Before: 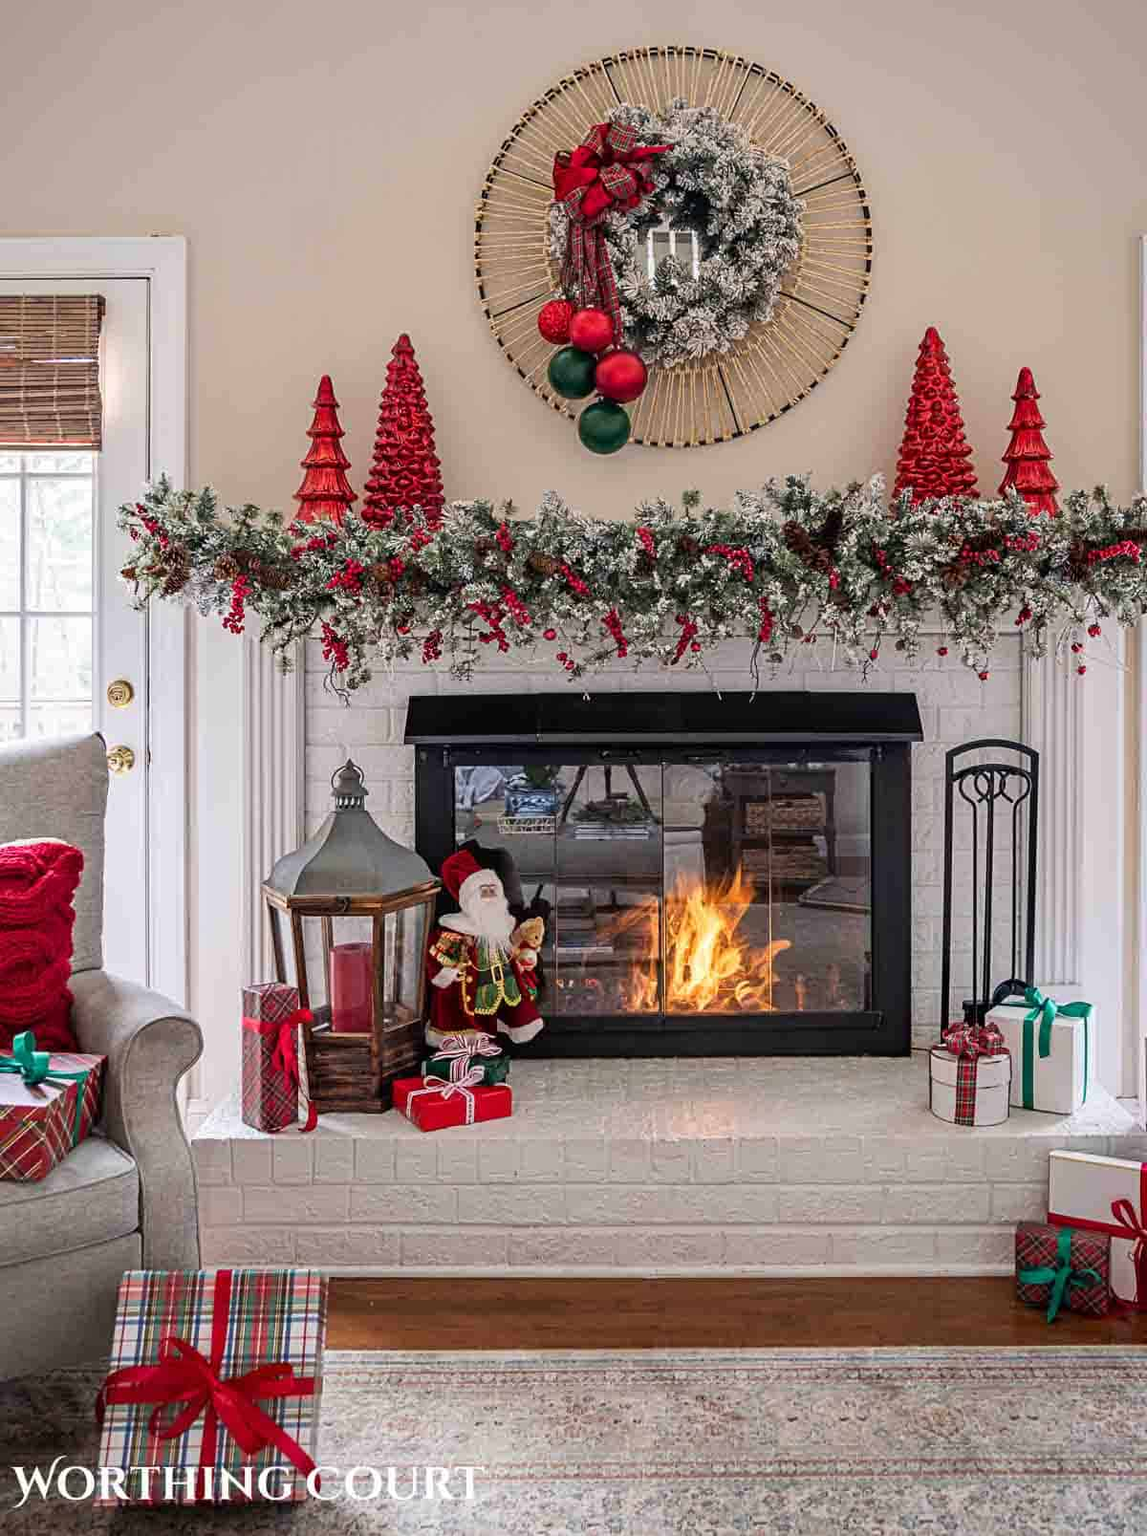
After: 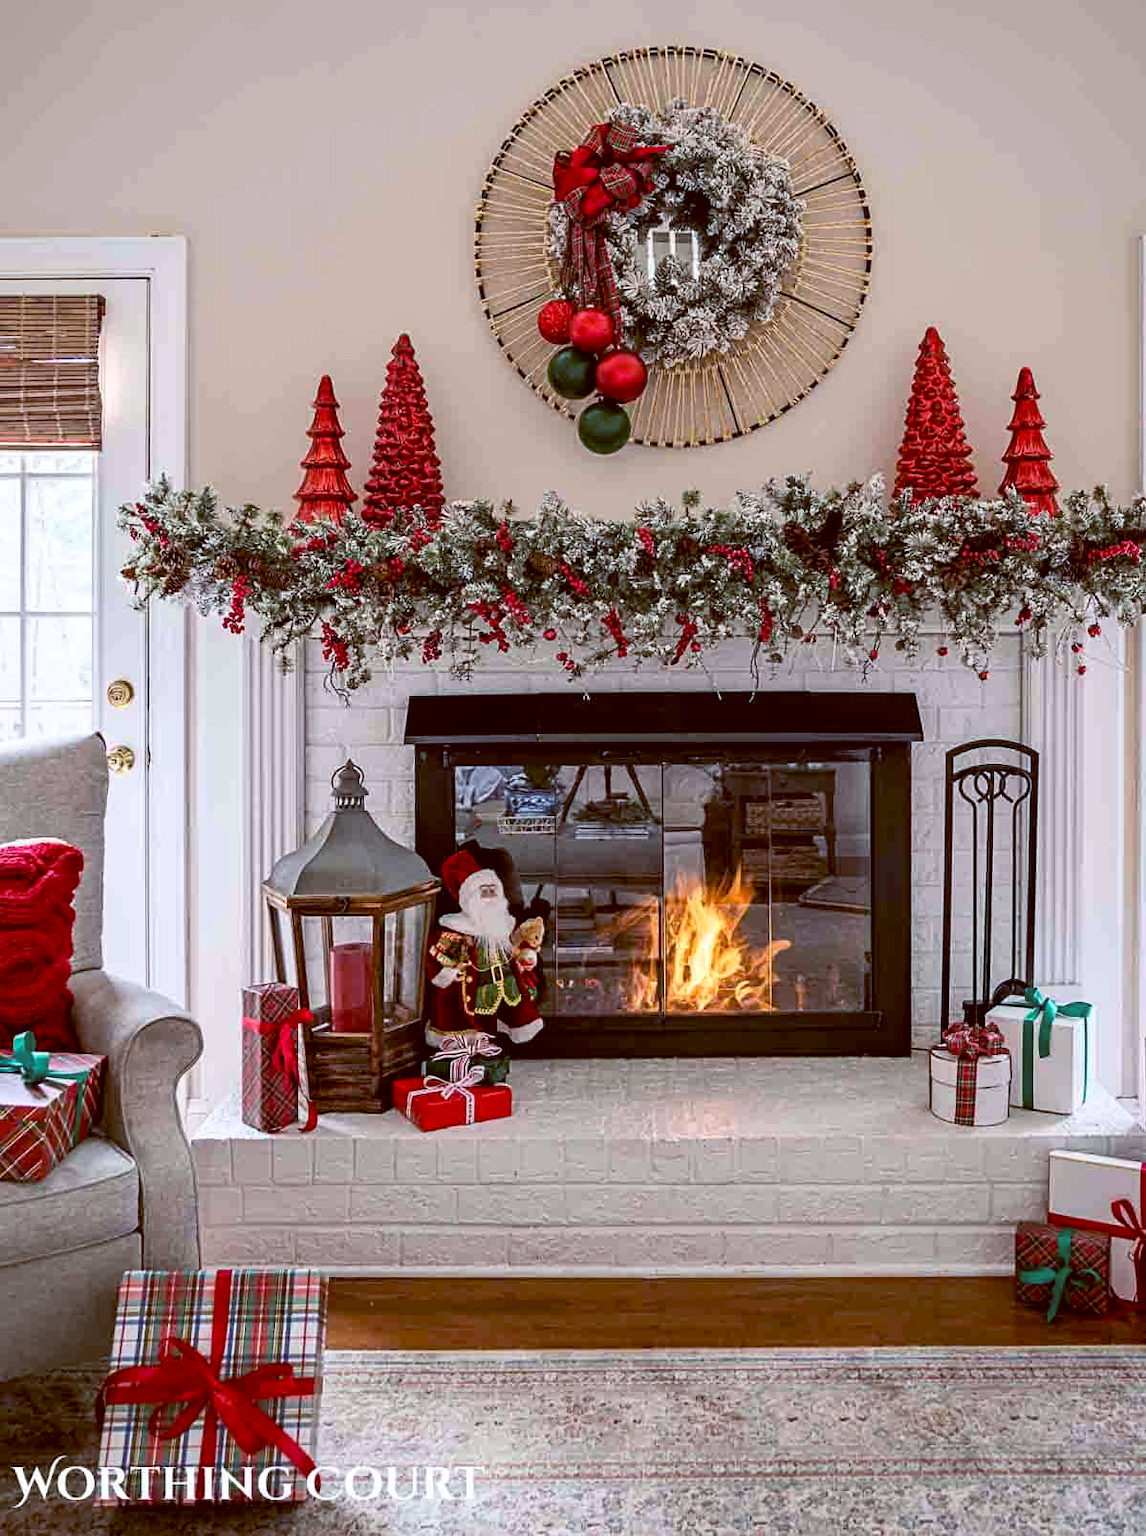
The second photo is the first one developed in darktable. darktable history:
rgb curve: curves: ch0 [(0, 0) (0.078, 0.051) (0.929, 0.956) (1, 1)], compensate middle gray true
color balance: lift [1, 1.015, 1.004, 0.985], gamma [1, 0.958, 0.971, 1.042], gain [1, 0.956, 0.977, 1.044]
white balance: emerald 1
